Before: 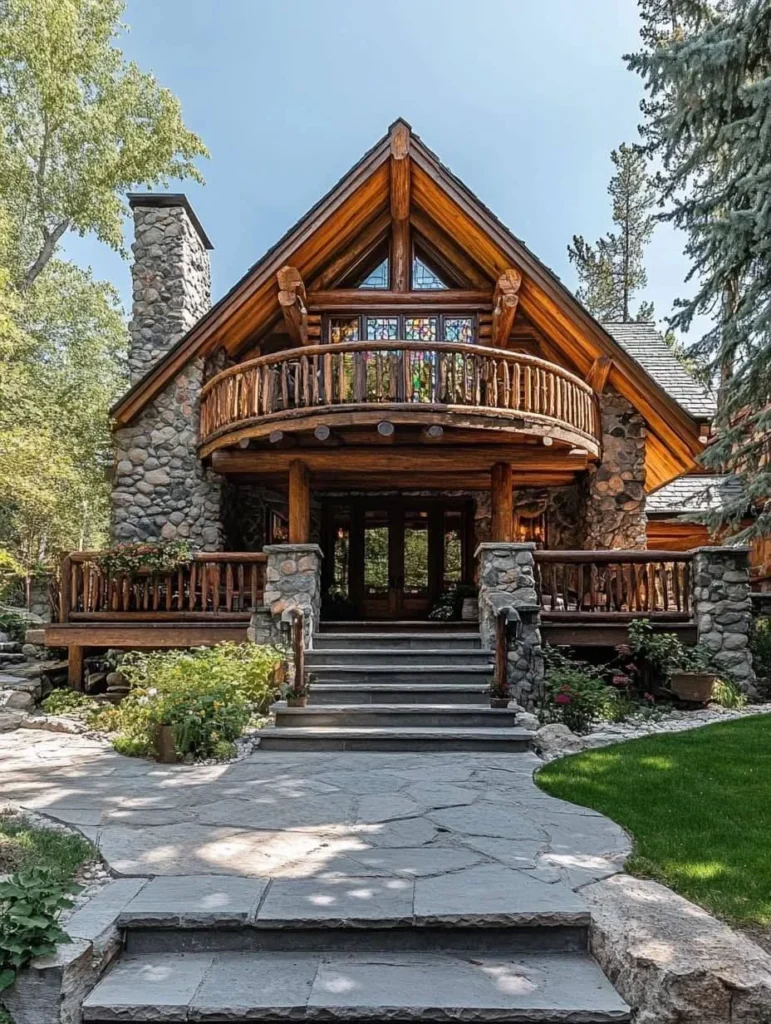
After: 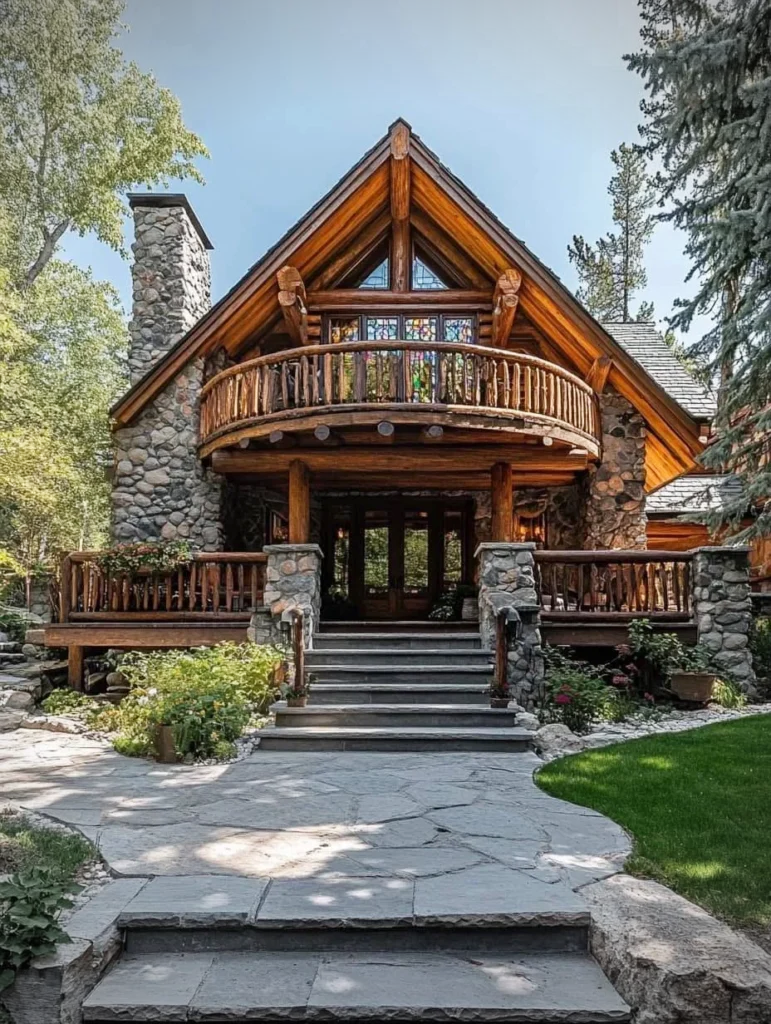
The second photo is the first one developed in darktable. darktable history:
vignetting: brightness -0.625, saturation -0.685
base curve: curves: ch0 [(0, 0) (0.472, 0.508) (1, 1)], preserve colors none
